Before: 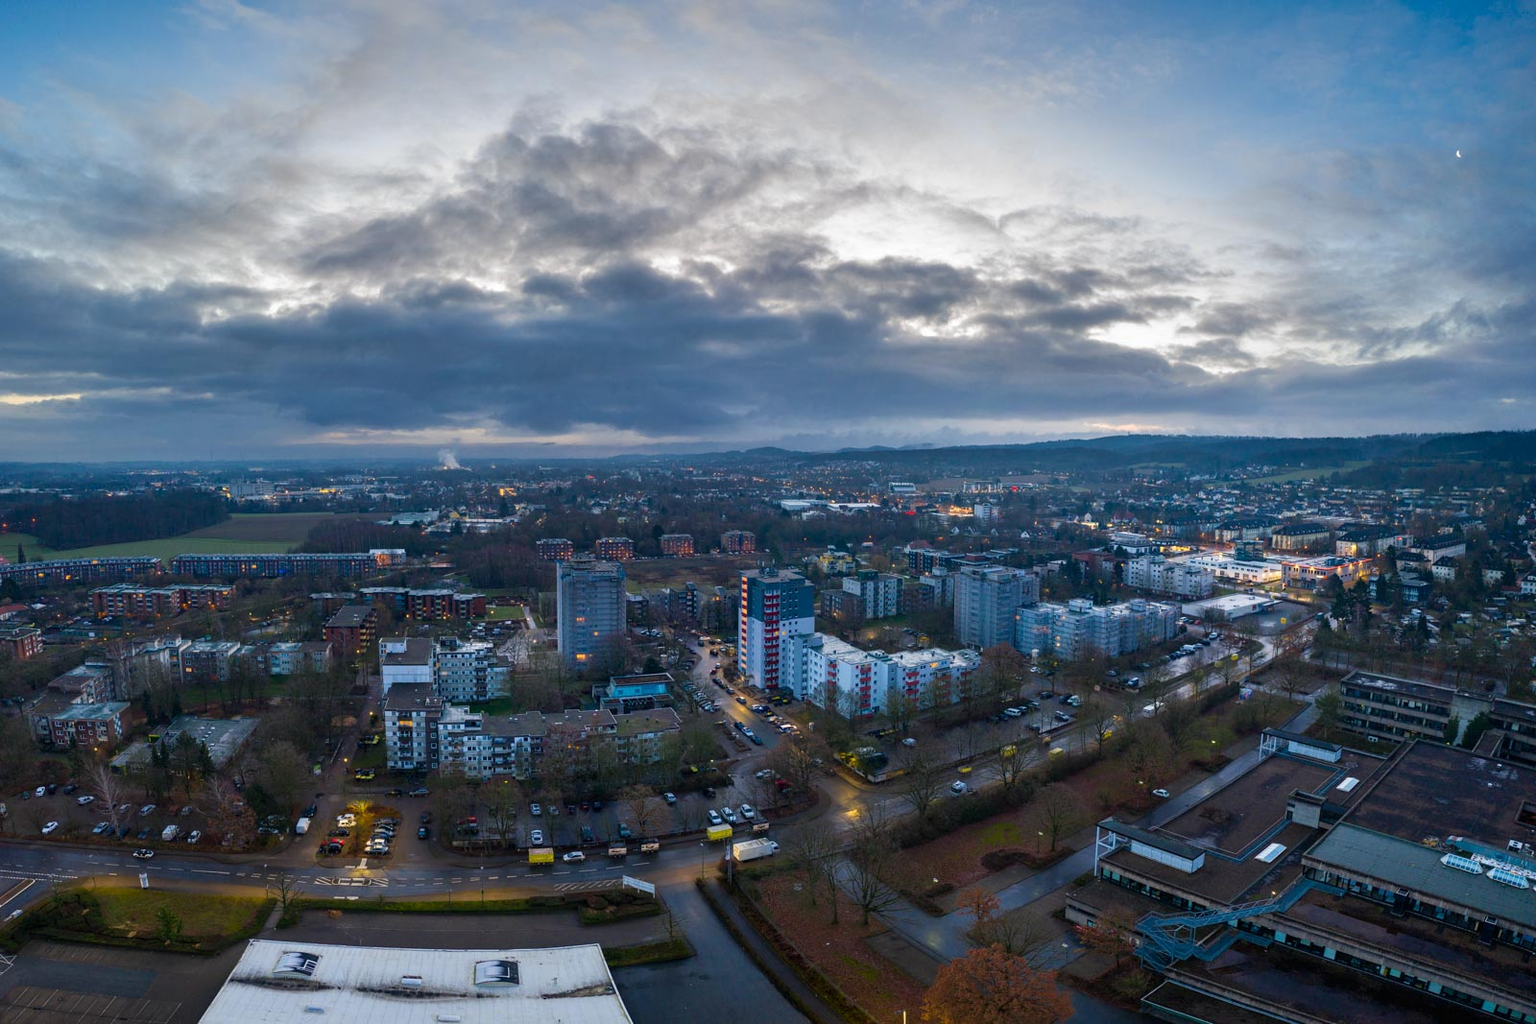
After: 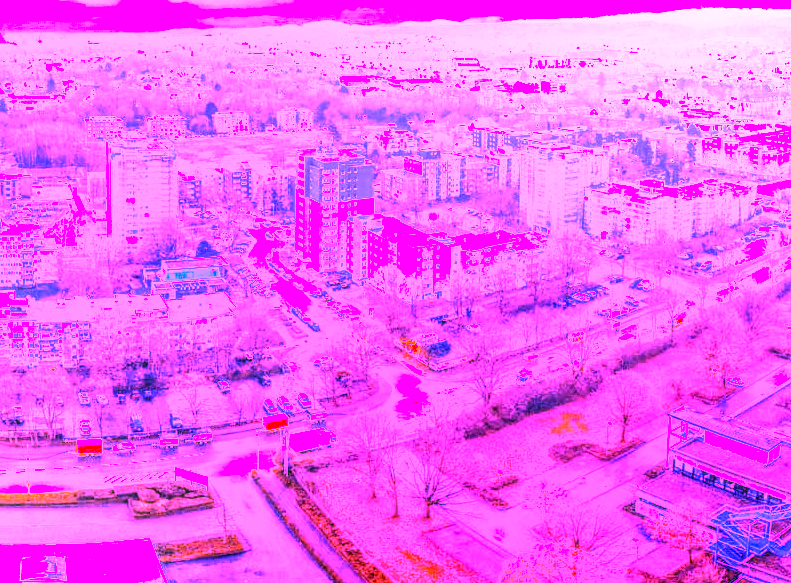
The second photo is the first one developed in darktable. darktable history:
white balance: red 8, blue 8
crop: left 29.672%, top 41.786%, right 20.851%, bottom 3.487%
local contrast: detail 130%
